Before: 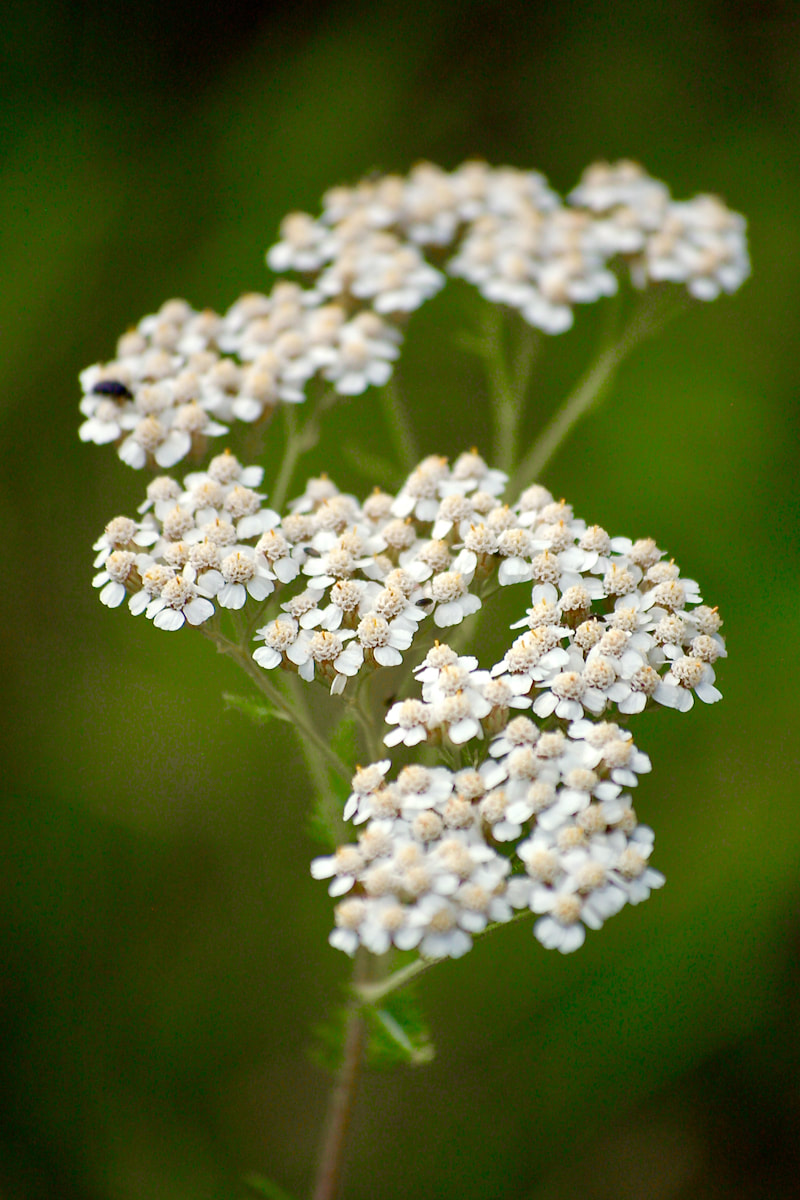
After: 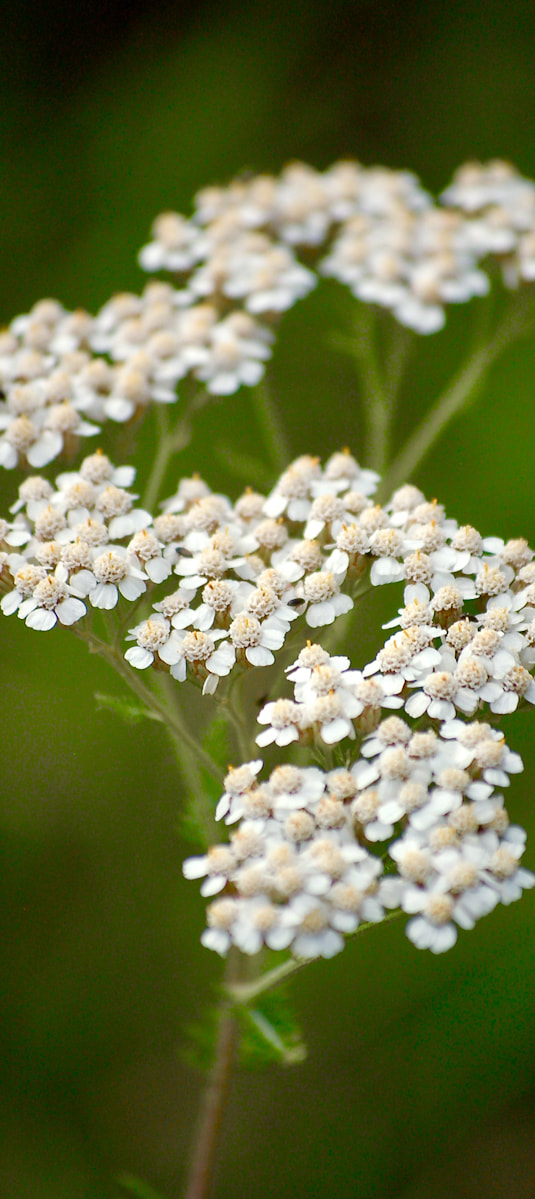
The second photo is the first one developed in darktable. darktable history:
crop and rotate: left 16.043%, right 17.006%
